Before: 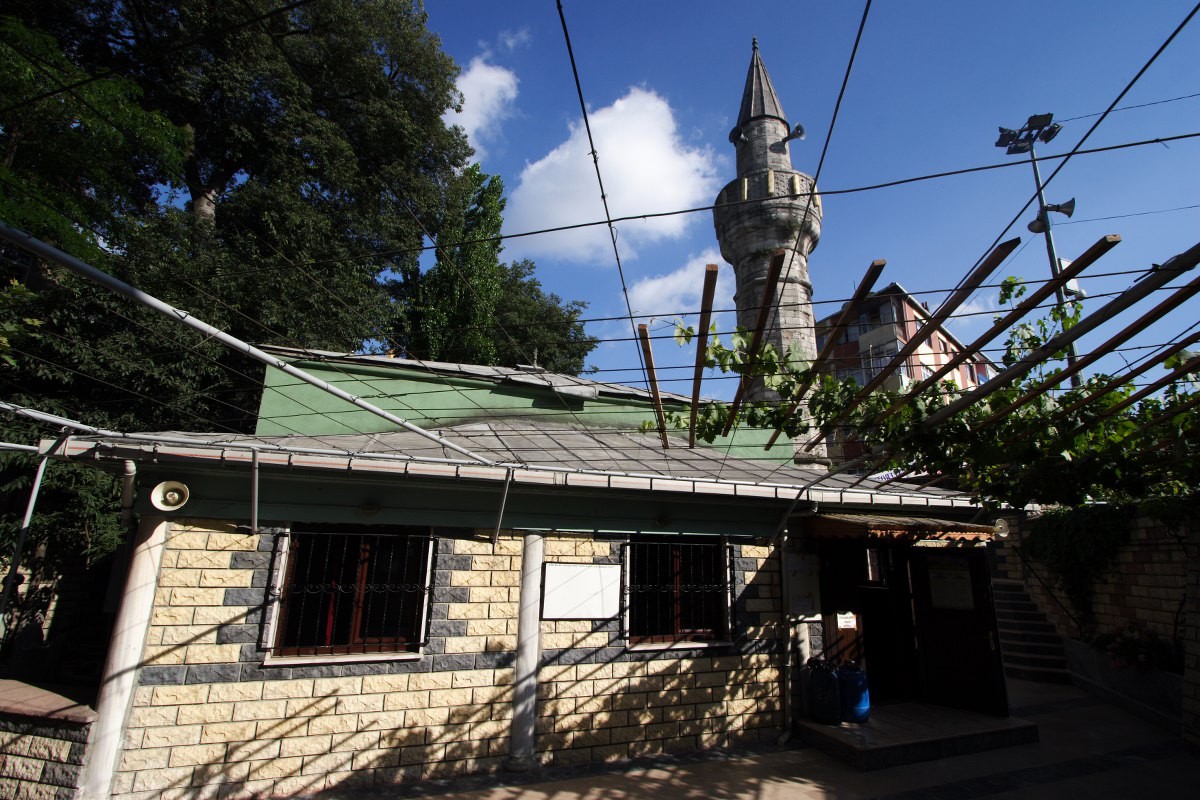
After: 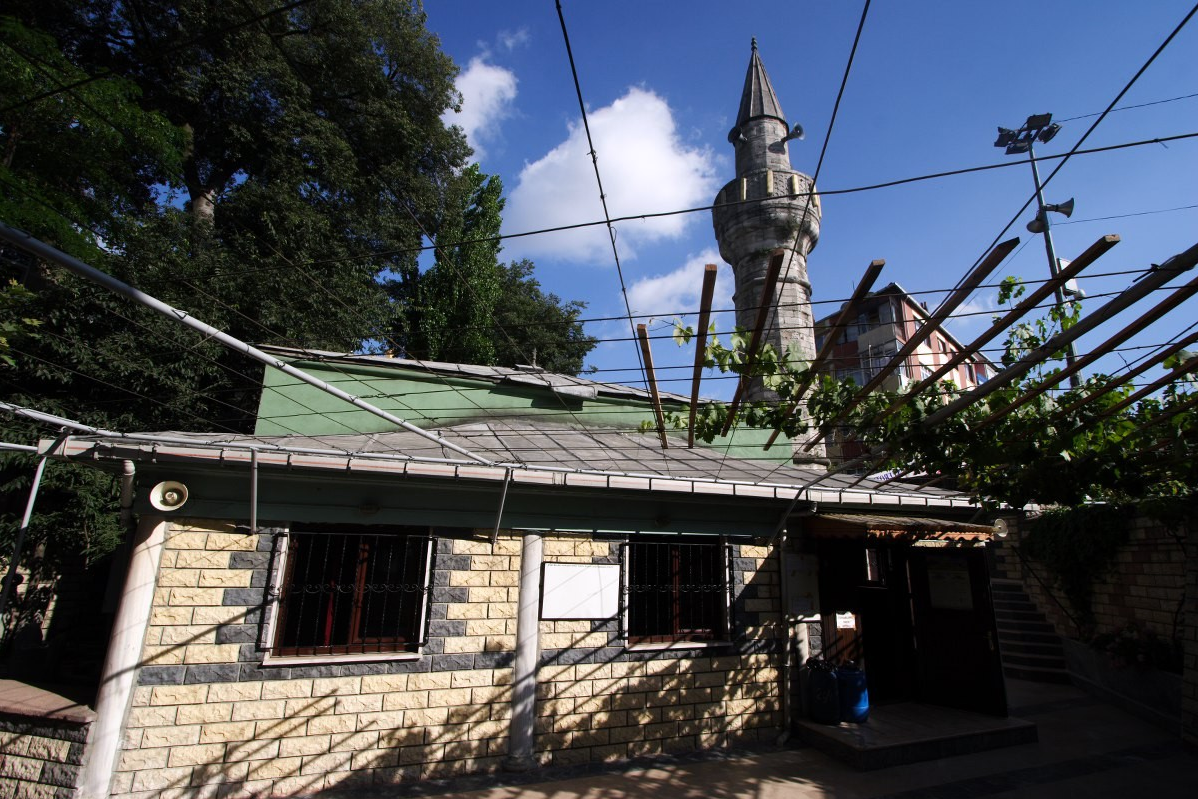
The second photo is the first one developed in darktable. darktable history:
rgb levels: preserve colors max RGB
crop and rotate: left 0.126%
white balance: red 1.009, blue 1.027
